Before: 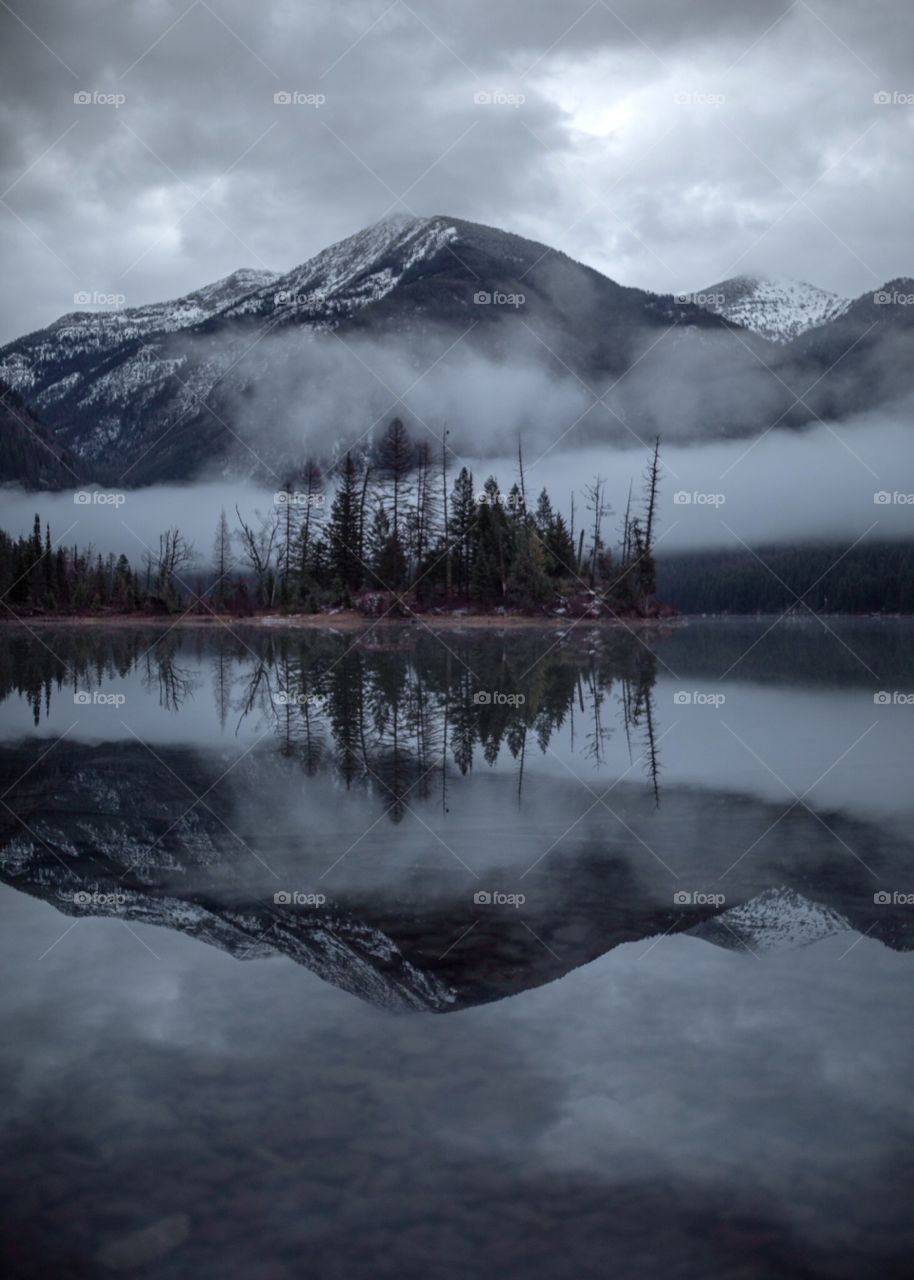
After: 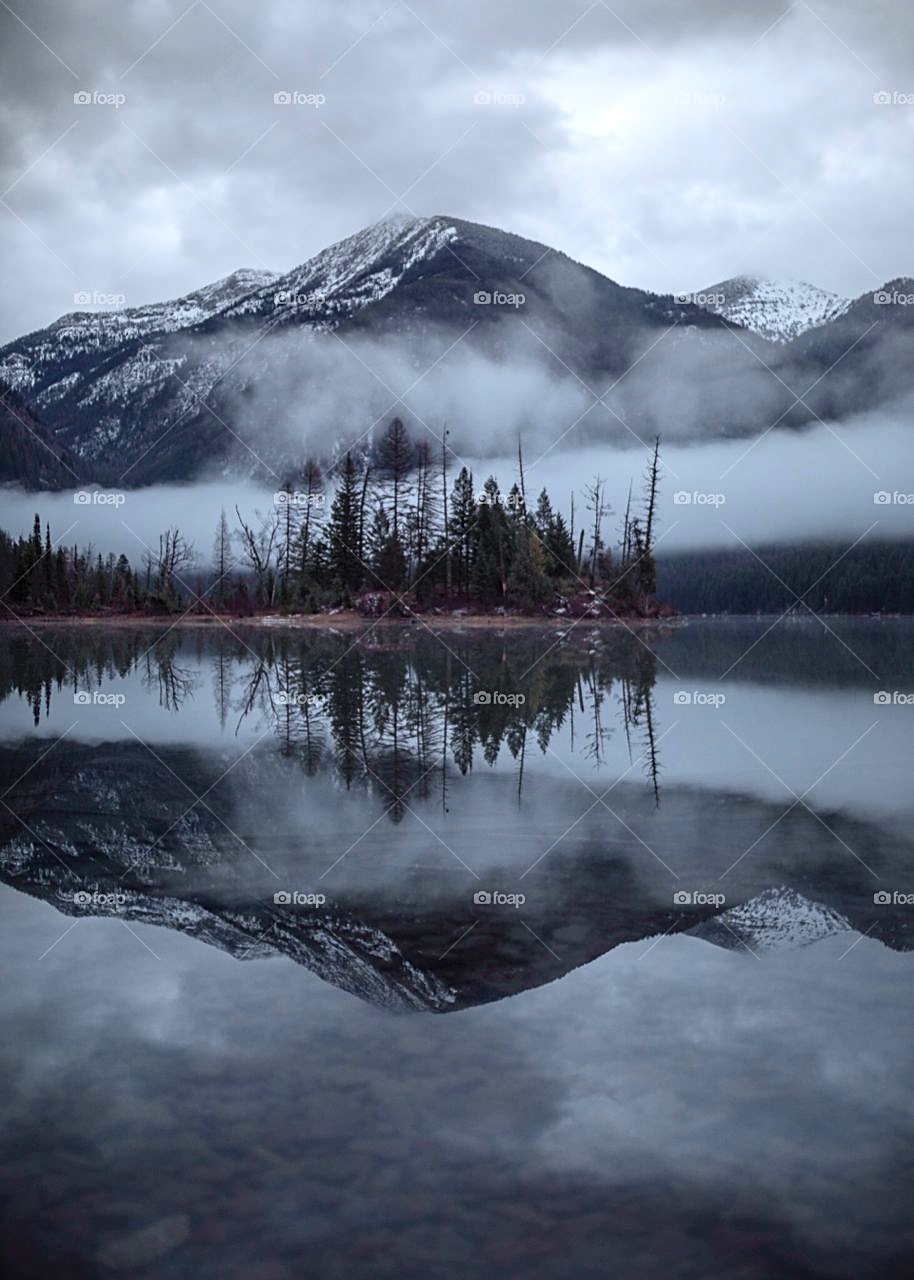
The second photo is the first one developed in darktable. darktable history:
contrast brightness saturation: contrast 0.199, brightness 0.158, saturation 0.219
sharpen: on, module defaults
